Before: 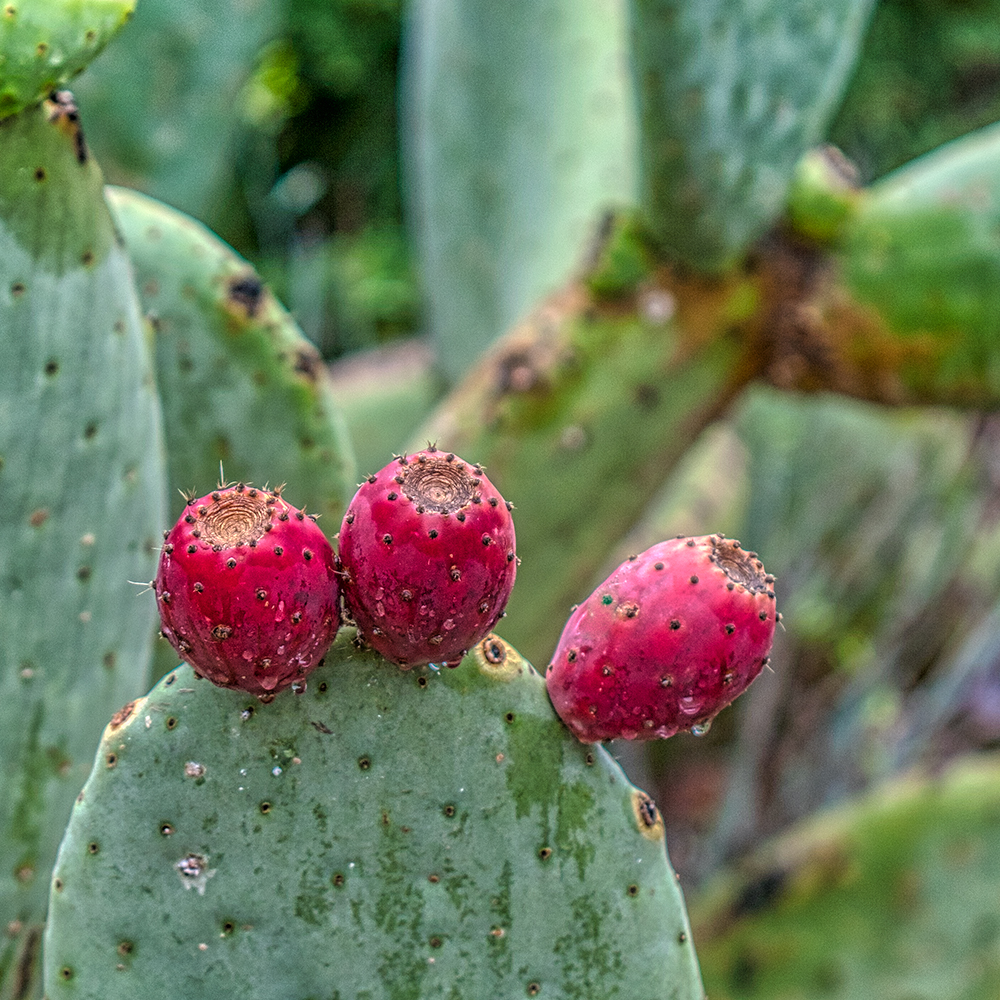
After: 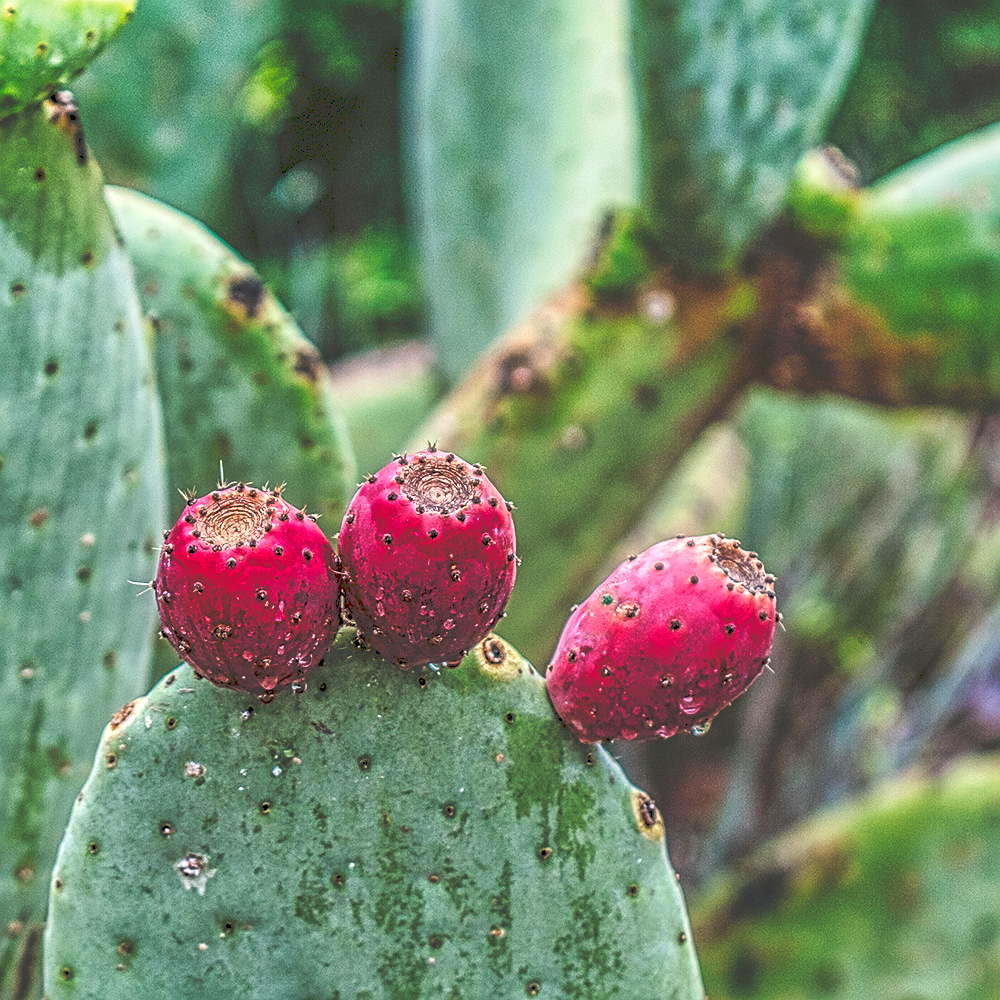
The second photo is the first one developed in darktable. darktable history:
local contrast: highlights 100%, shadows 98%, detail 119%, midtone range 0.2
tone curve: curves: ch0 [(0, 0) (0.003, 0.24) (0.011, 0.24) (0.025, 0.24) (0.044, 0.244) (0.069, 0.244) (0.1, 0.252) (0.136, 0.264) (0.177, 0.274) (0.224, 0.284) (0.277, 0.313) (0.335, 0.361) (0.399, 0.415) (0.468, 0.498) (0.543, 0.595) (0.623, 0.695) (0.709, 0.793) (0.801, 0.883) (0.898, 0.942) (1, 1)], preserve colors none
sharpen: on, module defaults
